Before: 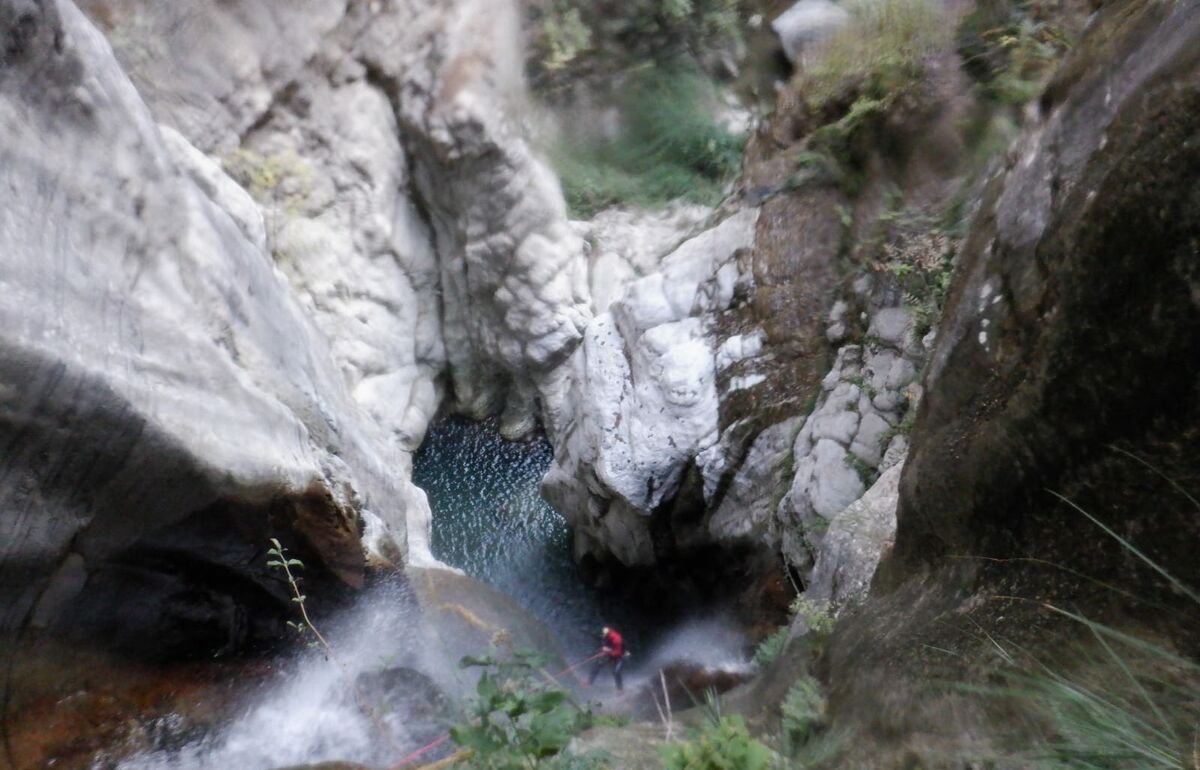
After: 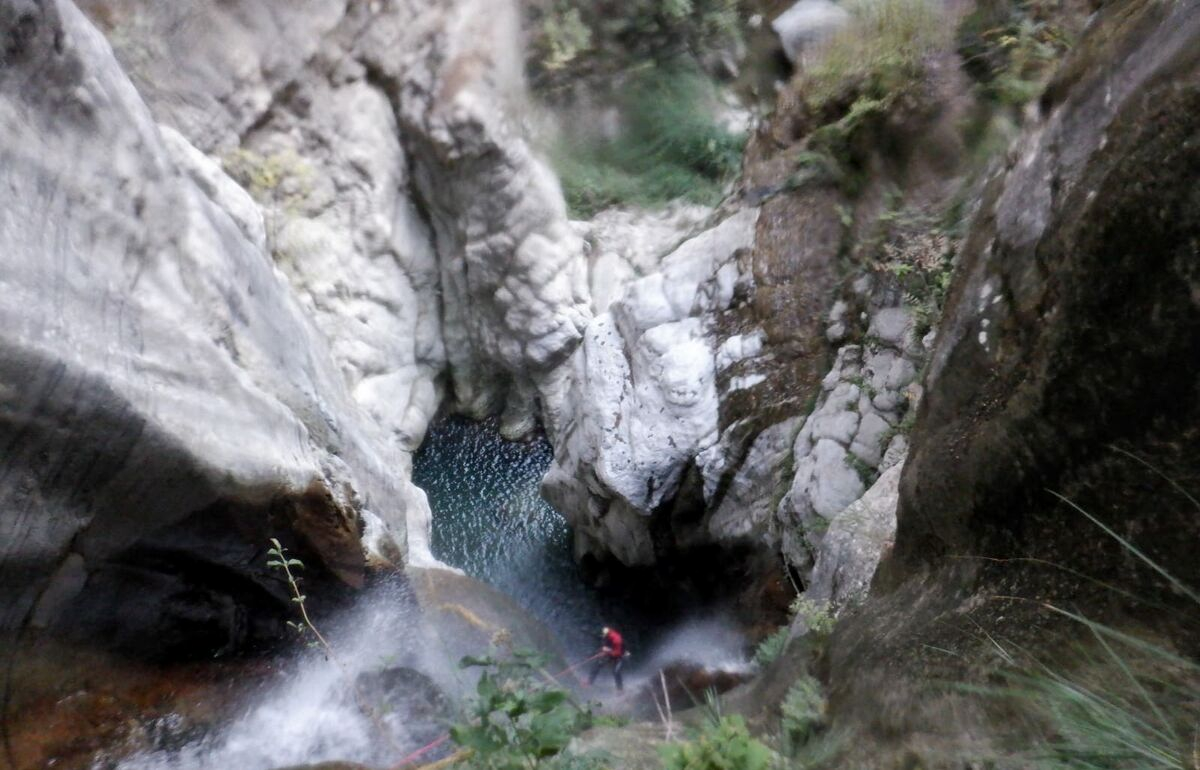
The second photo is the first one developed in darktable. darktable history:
local contrast: mode bilateral grid, contrast 19, coarseness 51, detail 119%, midtone range 0.2
